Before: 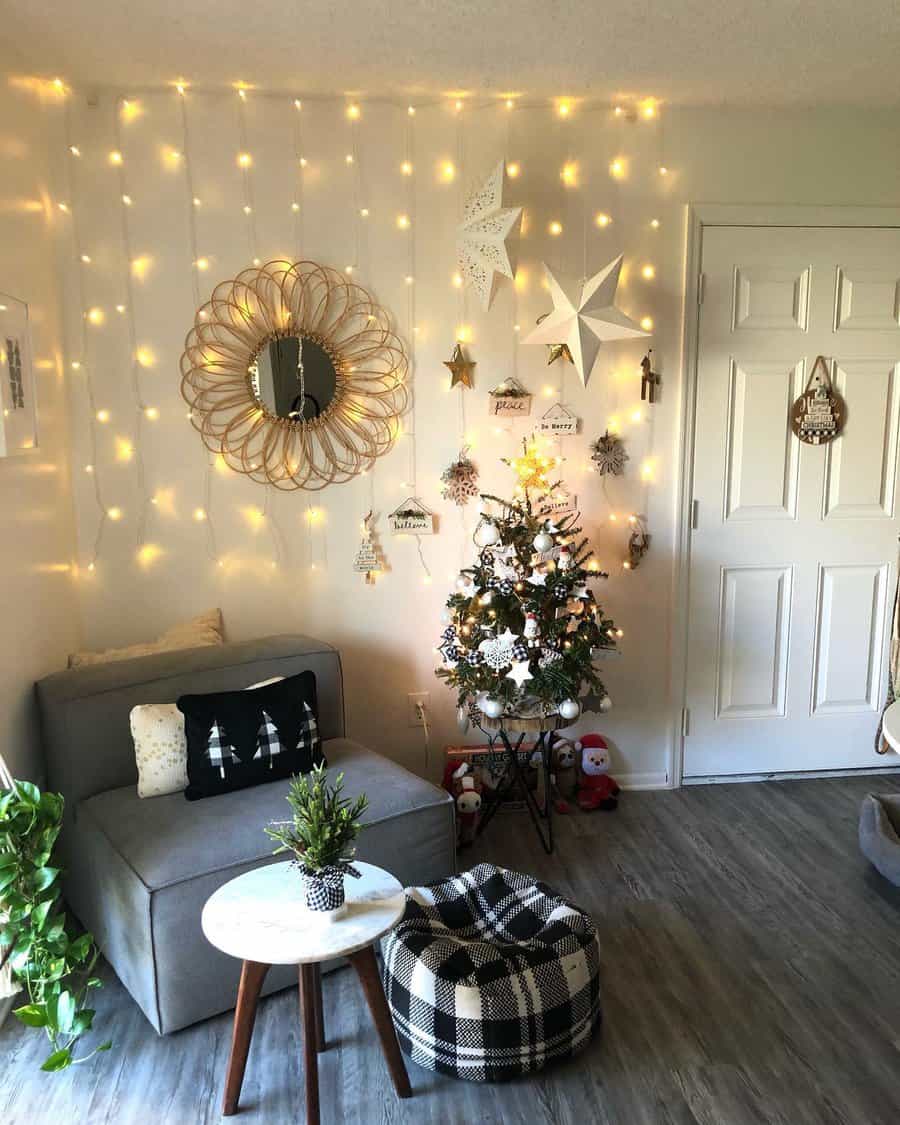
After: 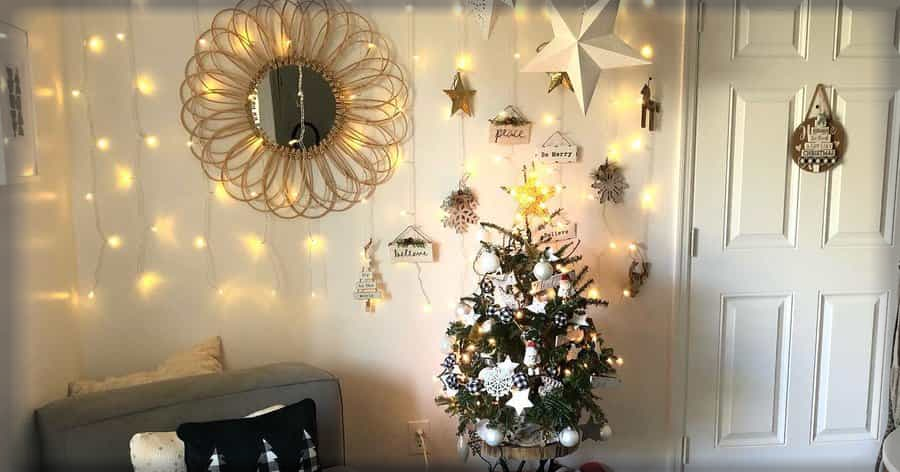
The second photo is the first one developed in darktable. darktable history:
crop and rotate: top 24.206%, bottom 33.785%
vignetting: fall-off start 92.92%, fall-off radius 5.3%, automatic ratio true, width/height ratio 1.33, shape 0.042
